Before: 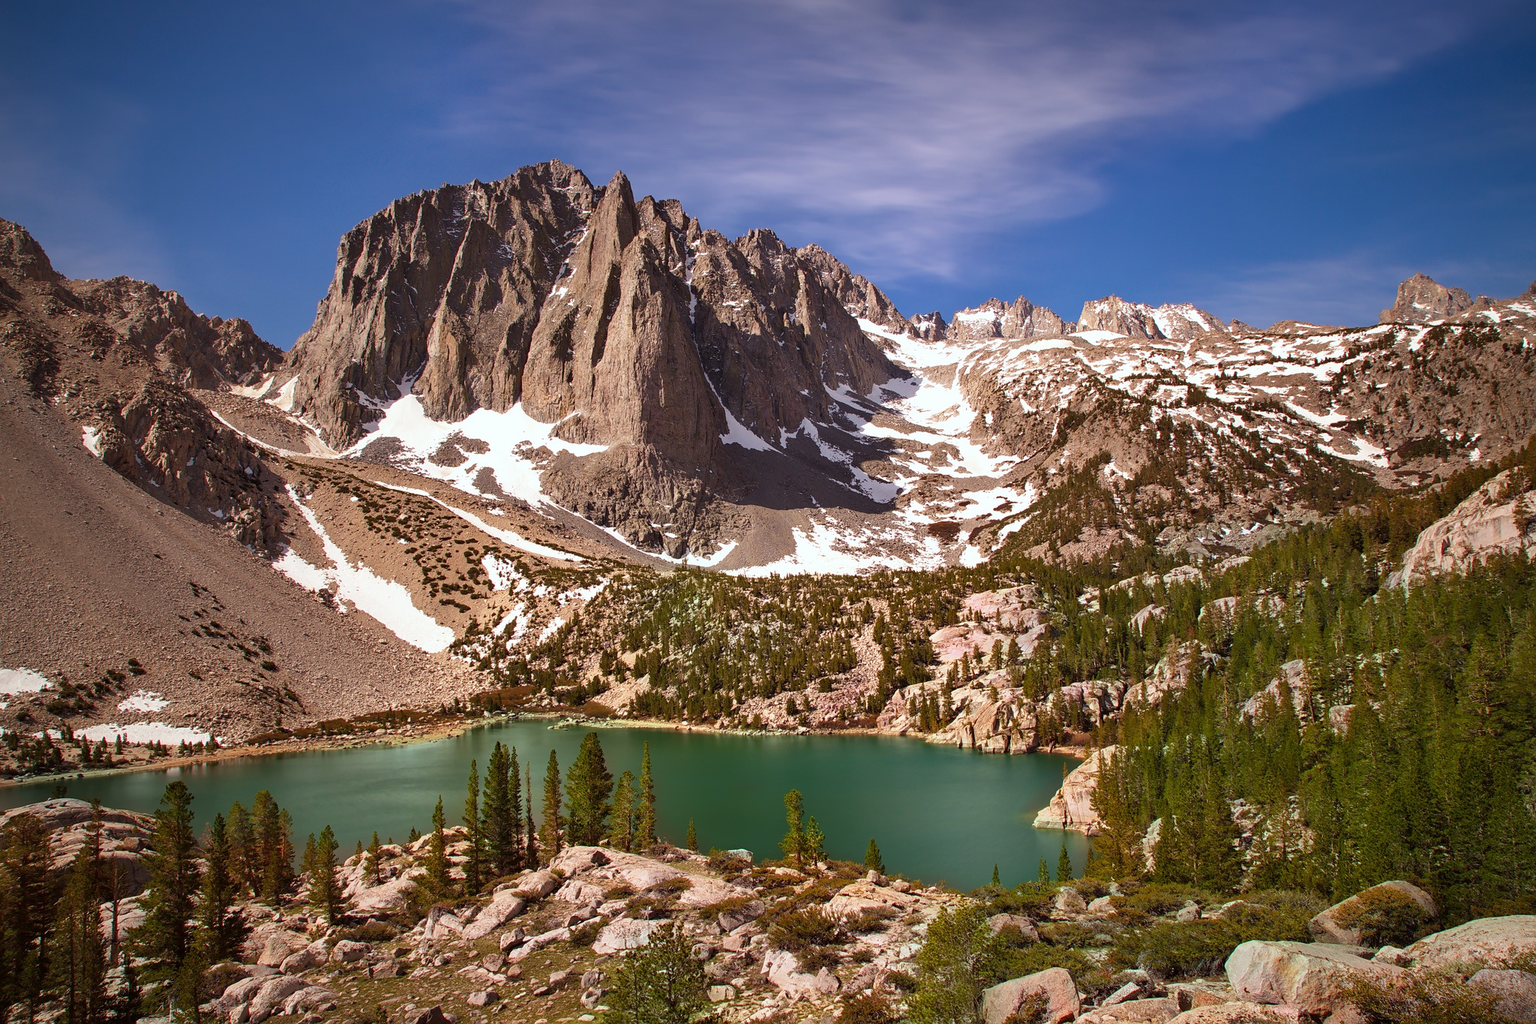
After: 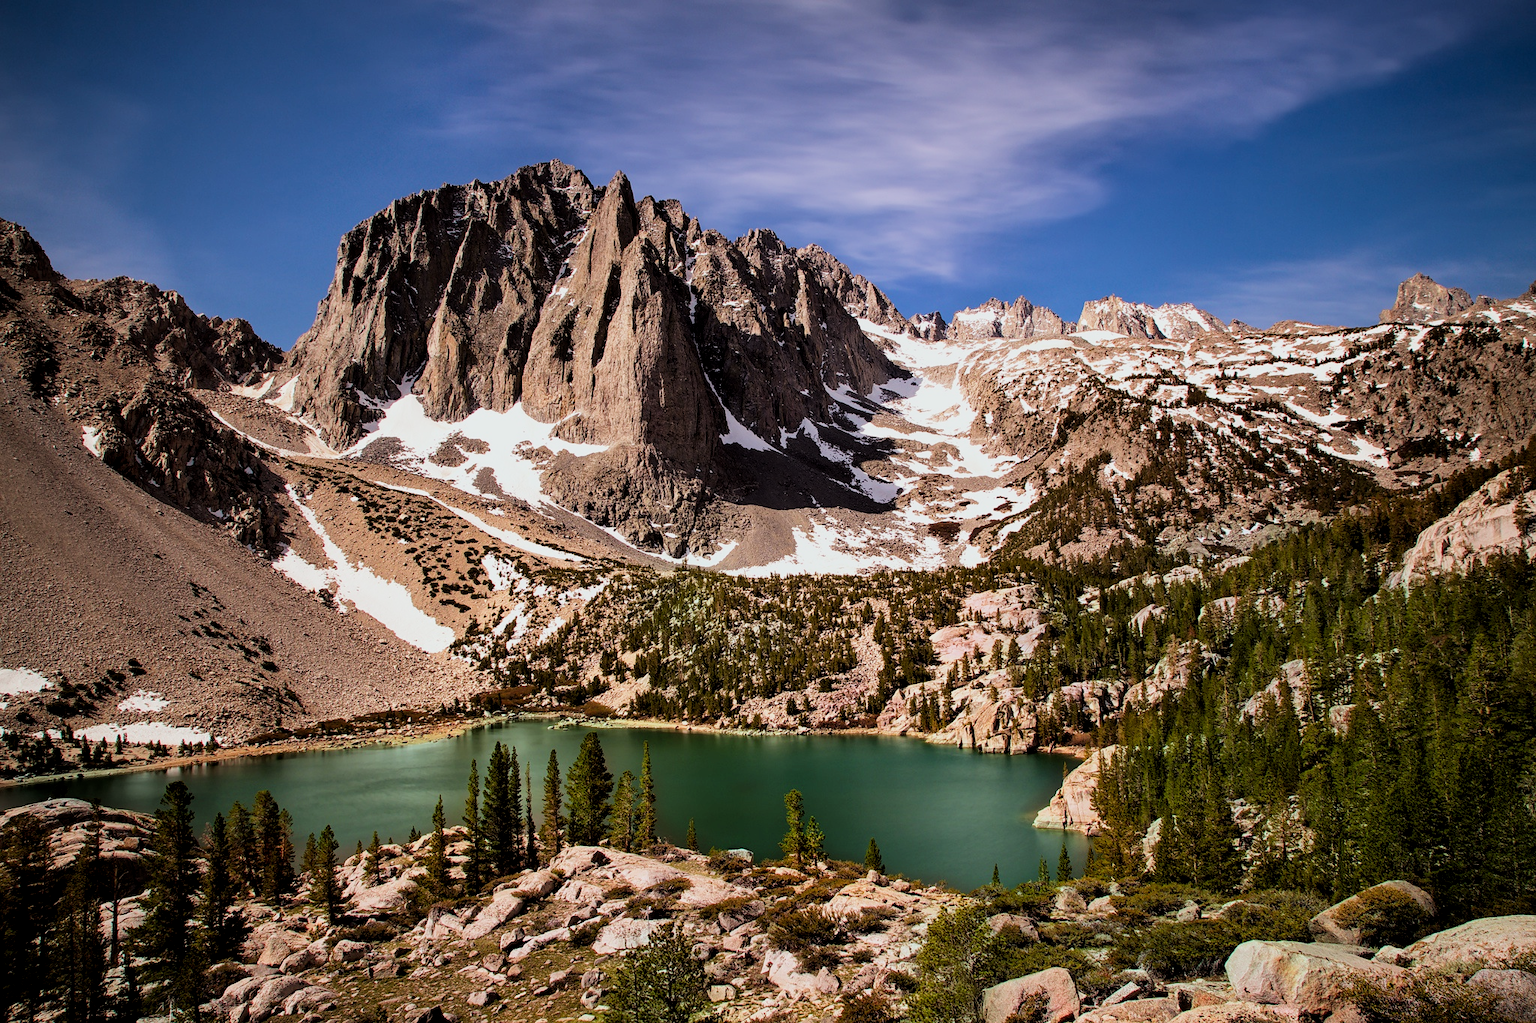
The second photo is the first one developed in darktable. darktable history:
filmic rgb: black relative exposure -5.11 EV, white relative exposure 4 EV, threshold 2.94 EV, hardness 2.9, contrast 1.301, highlights saturation mix -30.78%, enable highlight reconstruction true
local contrast: highlights 107%, shadows 99%, detail 120%, midtone range 0.2
color balance rgb: shadows lift › chroma 0.931%, shadows lift › hue 112.69°, perceptual saturation grading › global saturation -0.104%, global vibrance 20%
